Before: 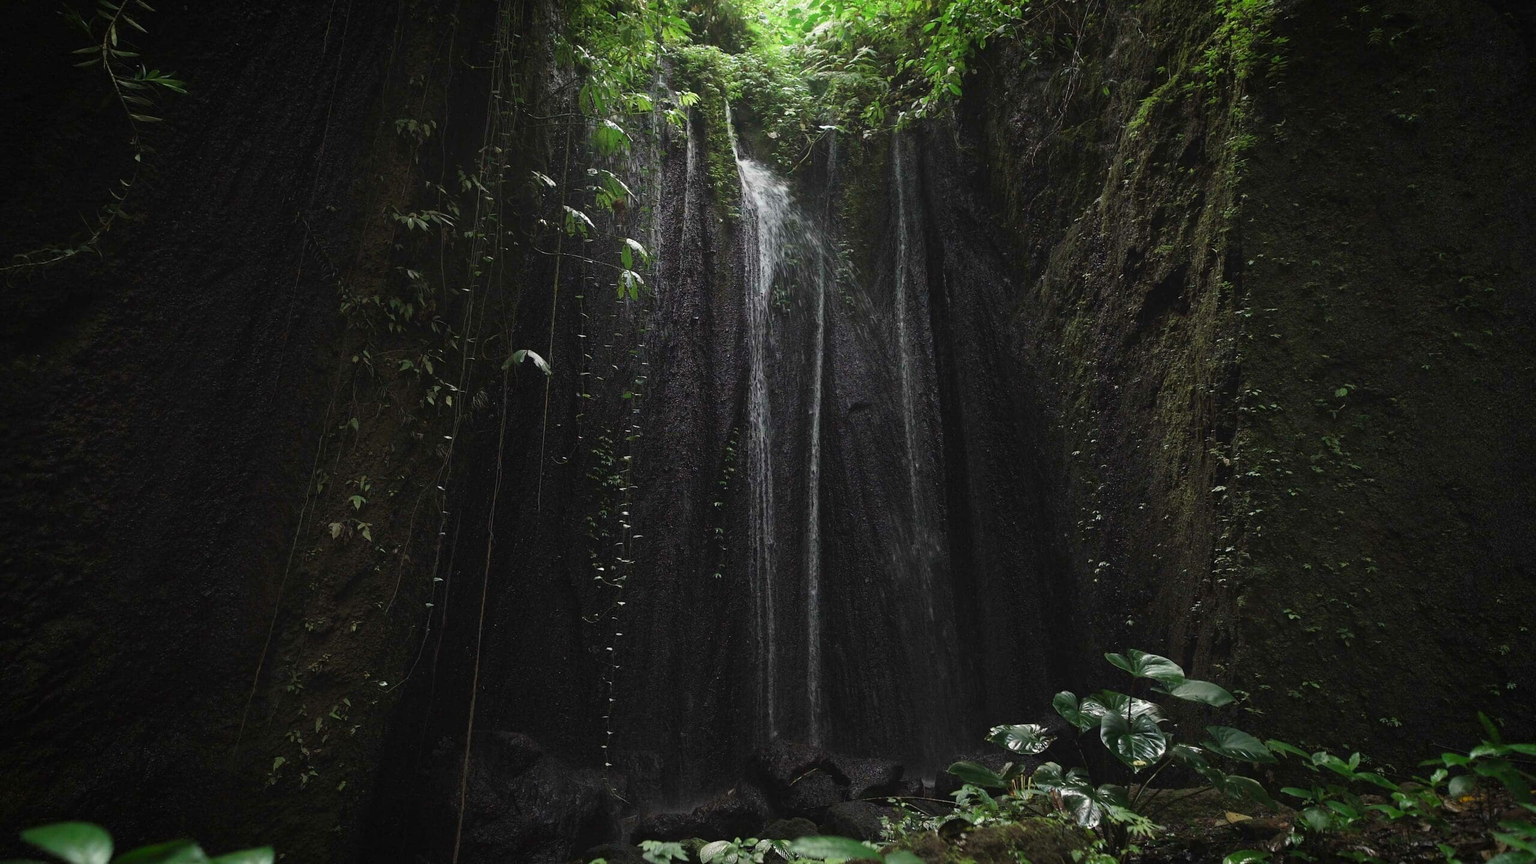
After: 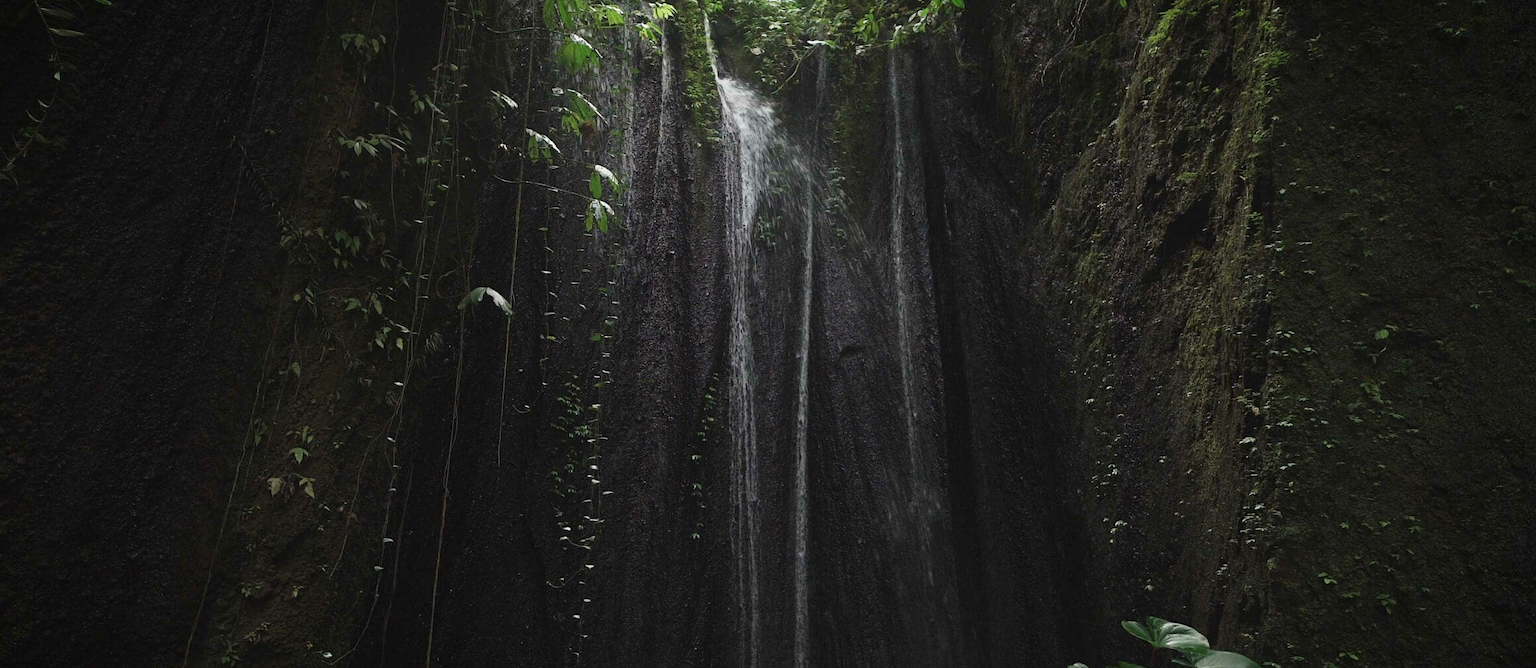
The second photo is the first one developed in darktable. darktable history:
crop: left 5.596%, top 10.314%, right 3.534%, bottom 19.395%
exposure: compensate exposure bias true, compensate highlight preservation false
